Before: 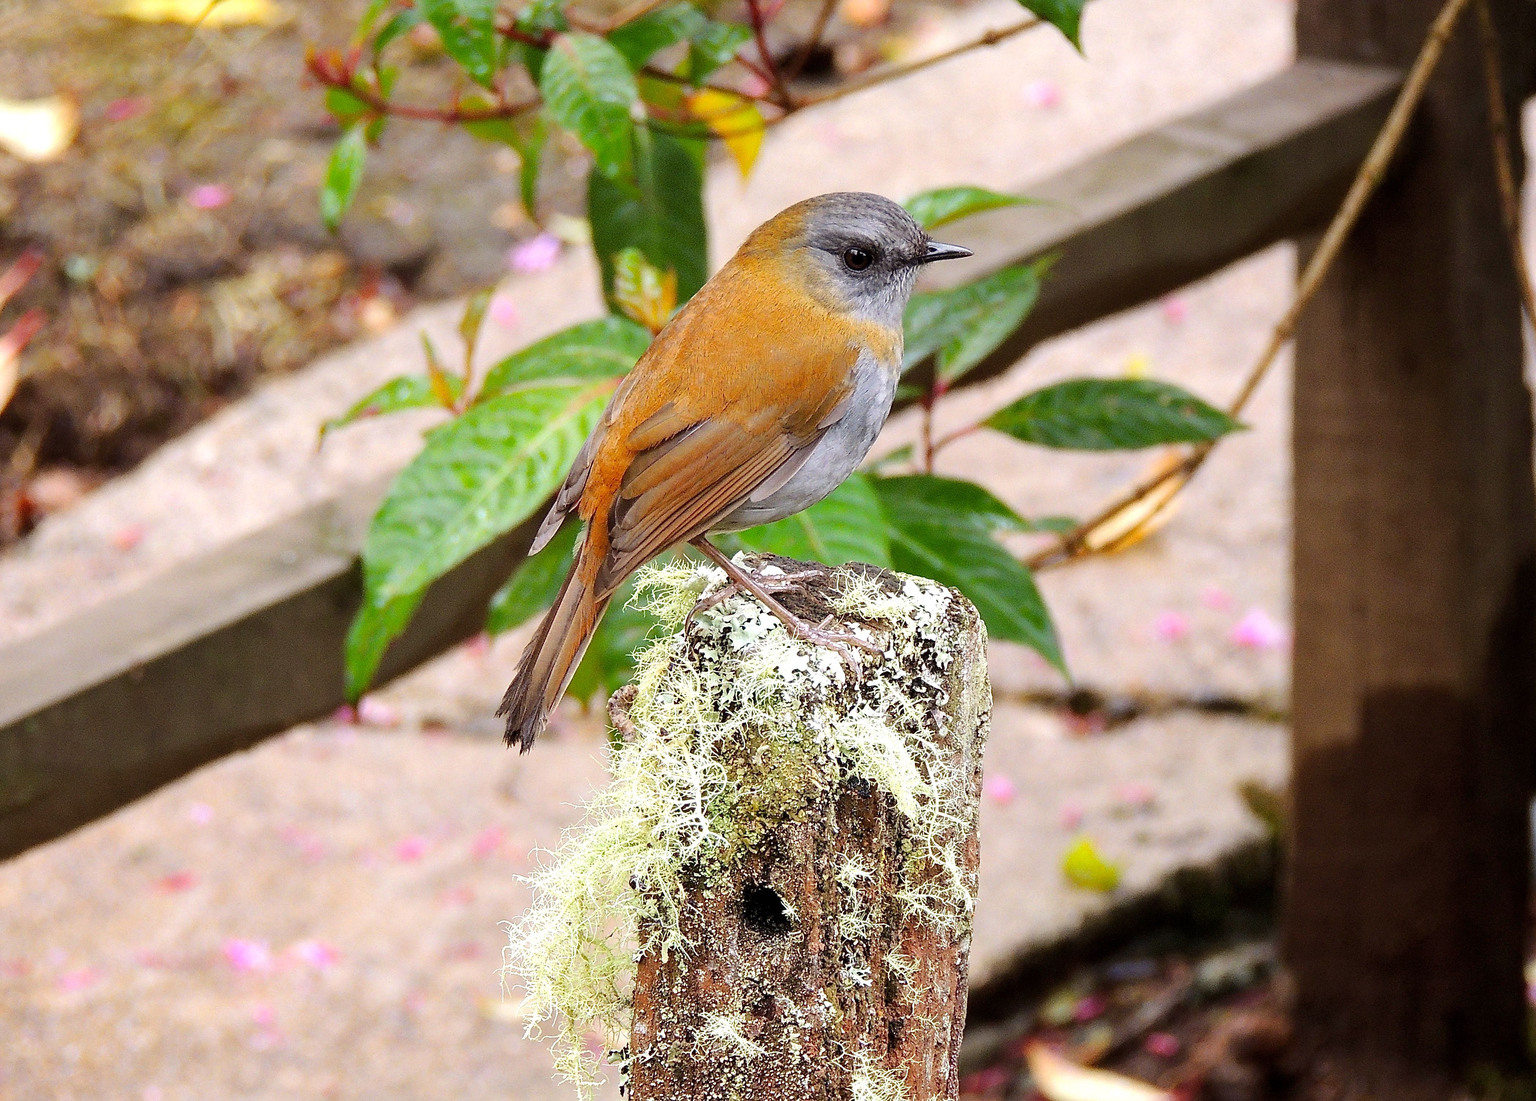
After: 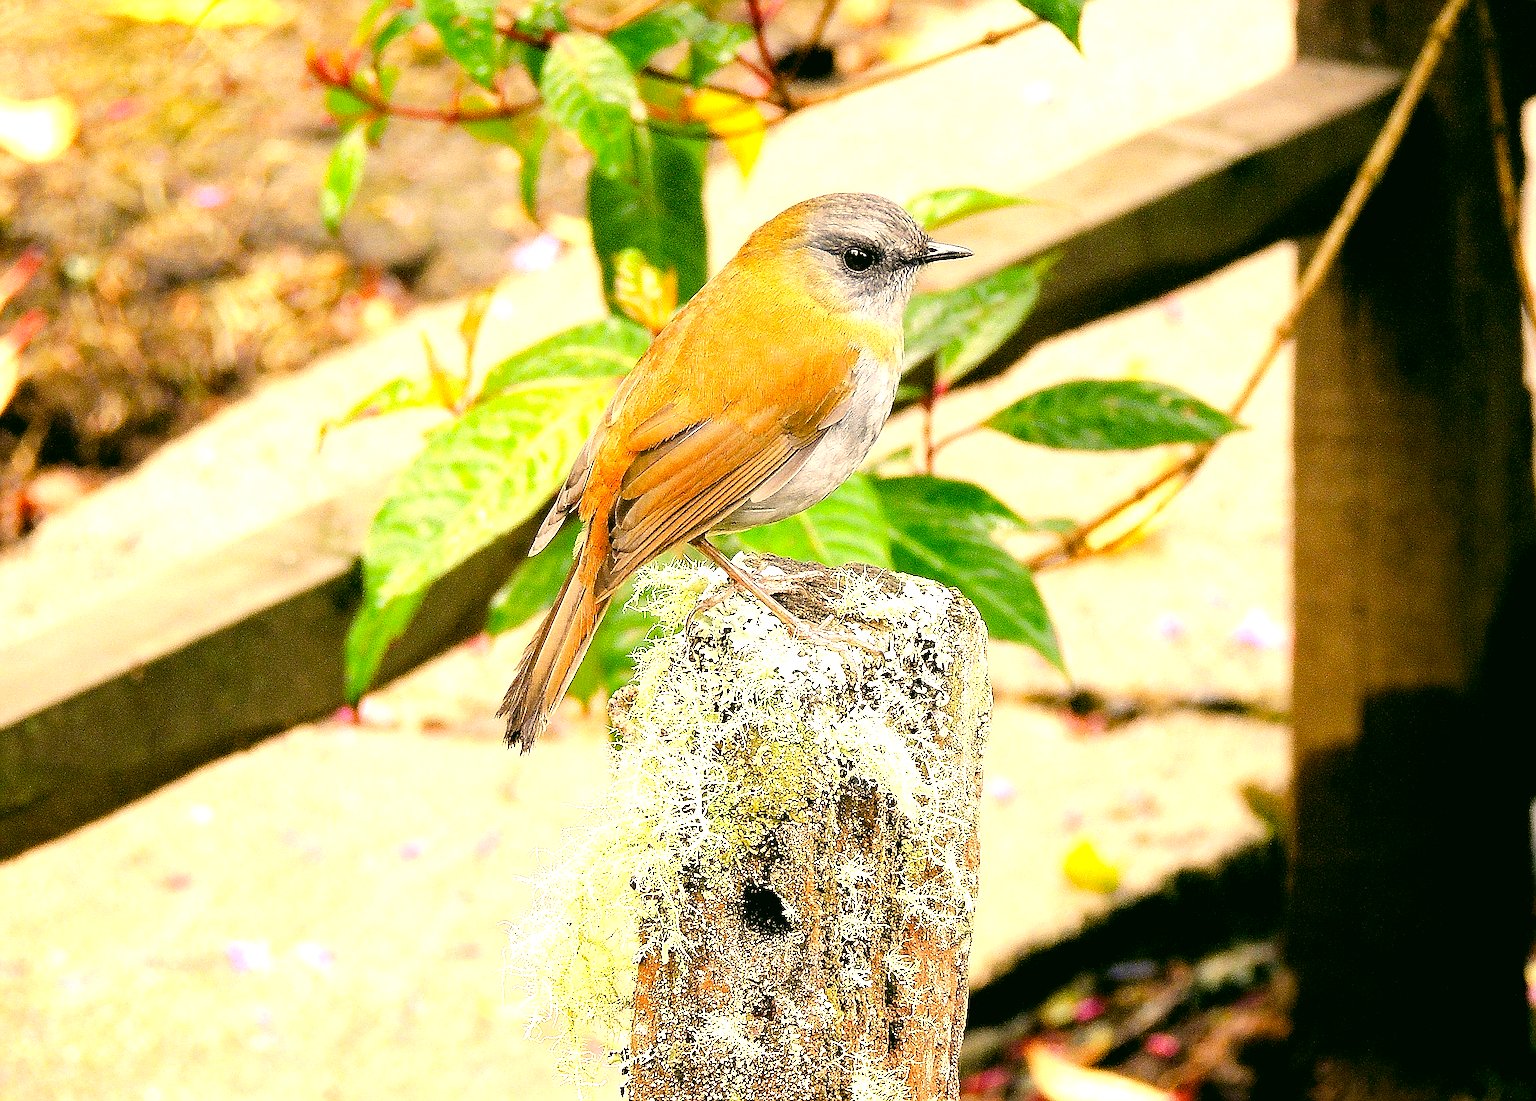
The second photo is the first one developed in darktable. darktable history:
color correction: highlights a* 4.73, highlights b* 24.1, shadows a* -16.01, shadows b* 3.86
color balance rgb: highlights gain › chroma 1.65%, highlights gain › hue 55.65°, global offset › luminance -0.501%, linear chroma grading › global chroma 8.734%, perceptual saturation grading › global saturation 20%, perceptual saturation grading › highlights -50.508%, perceptual saturation grading › shadows 31.194%
sharpen: radius 1.73, amount 1.277
tone equalizer: -8 EV -1.11 EV, -7 EV -1 EV, -6 EV -0.852 EV, -5 EV -0.583 EV, -3 EV 0.587 EV, -2 EV 0.88 EV, -1 EV 1.01 EV, +0 EV 1.06 EV, mask exposure compensation -0.514 EV
contrast brightness saturation: brightness 0.087, saturation 0.193
